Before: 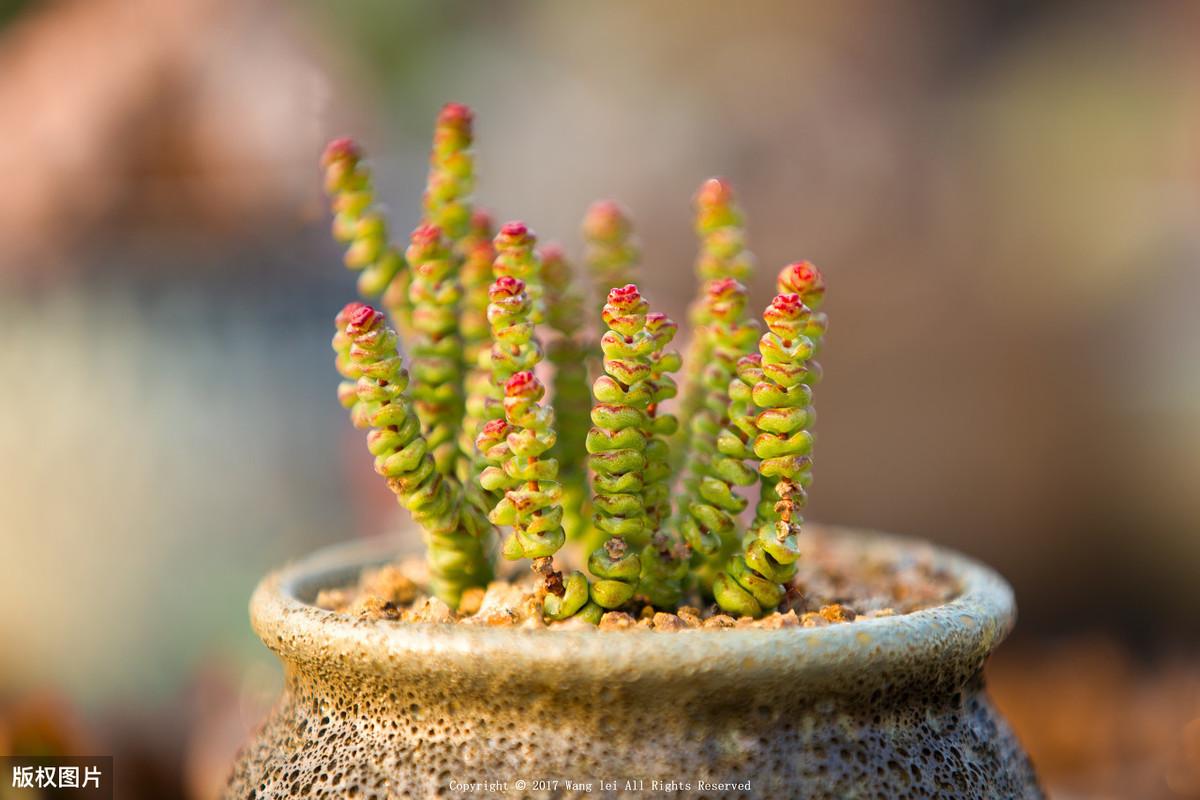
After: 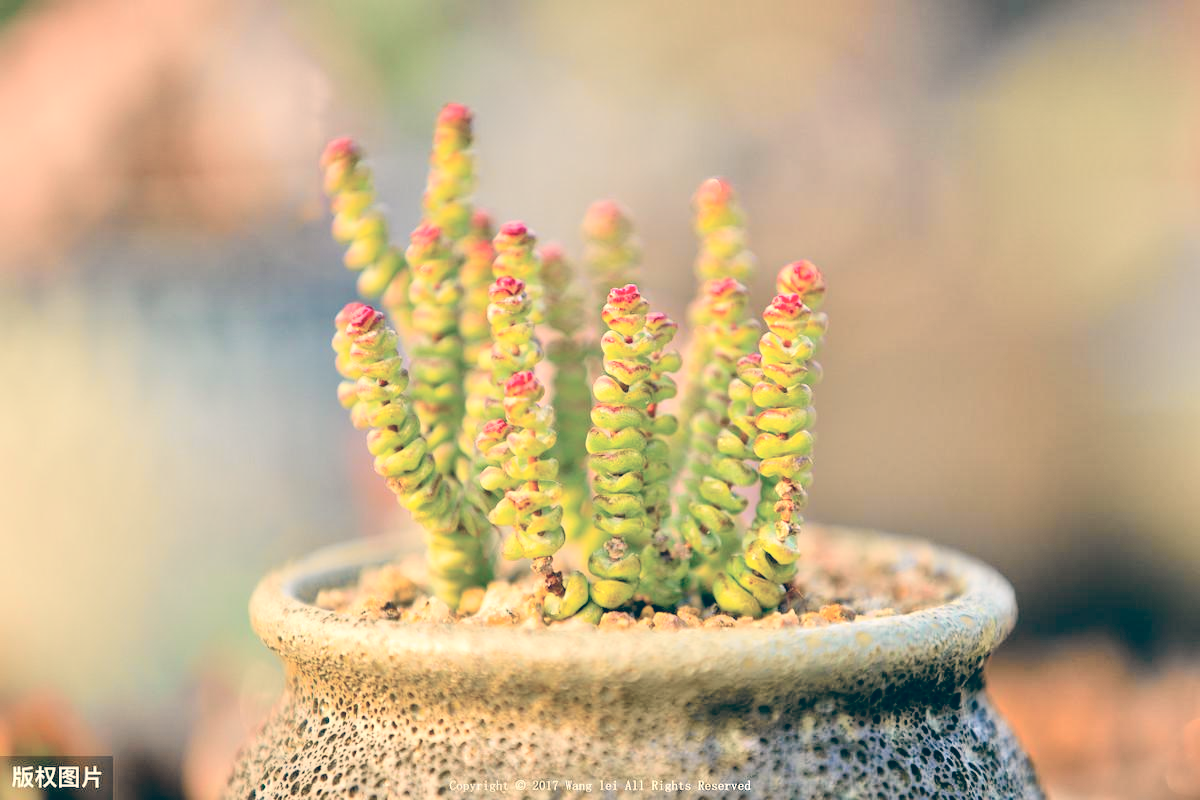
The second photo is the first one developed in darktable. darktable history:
color correction: highlights a* -0.182, highlights b* -0.124
tone equalizer: -7 EV 0.15 EV, -6 EV 0.6 EV, -5 EV 1.15 EV, -4 EV 1.33 EV, -3 EV 1.15 EV, -2 EV 0.6 EV, -1 EV 0.15 EV, mask exposure compensation -0.5 EV
tone curve: curves: ch0 [(0, 0) (0.078, 0.052) (0.236, 0.22) (0.427, 0.472) (0.508, 0.586) (0.654, 0.742) (0.793, 0.851) (0.994, 0.974)]; ch1 [(0, 0) (0.161, 0.092) (0.35, 0.33) (0.392, 0.392) (0.456, 0.456) (0.505, 0.502) (0.537, 0.518) (0.553, 0.534) (0.602, 0.579) (0.718, 0.718) (1, 1)]; ch2 [(0, 0) (0.346, 0.362) (0.411, 0.412) (0.502, 0.502) (0.531, 0.521) (0.586, 0.59) (0.621, 0.604) (1, 1)], color space Lab, independent channels, preserve colors none
color balance: lift [1.006, 0.985, 1.002, 1.015], gamma [1, 0.953, 1.008, 1.047], gain [1.076, 1.13, 1.004, 0.87]
